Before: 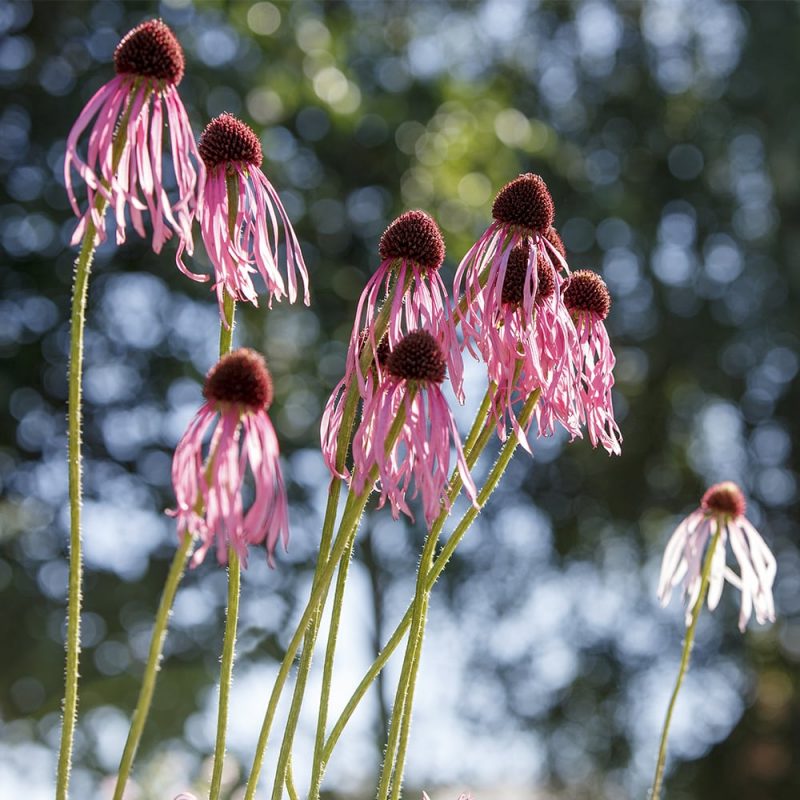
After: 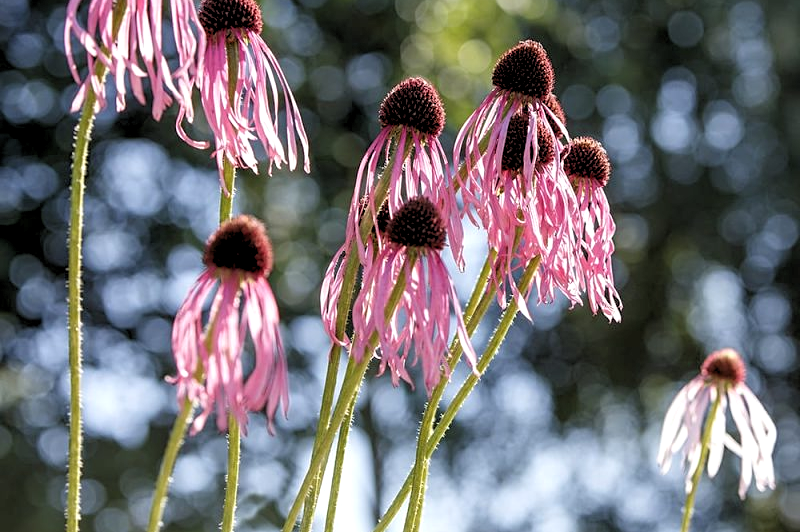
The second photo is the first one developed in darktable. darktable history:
sharpen: amount 0.2
rgb levels: levels [[0.01, 0.419, 0.839], [0, 0.5, 1], [0, 0.5, 1]]
crop: top 16.727%, bottom 16.727%
